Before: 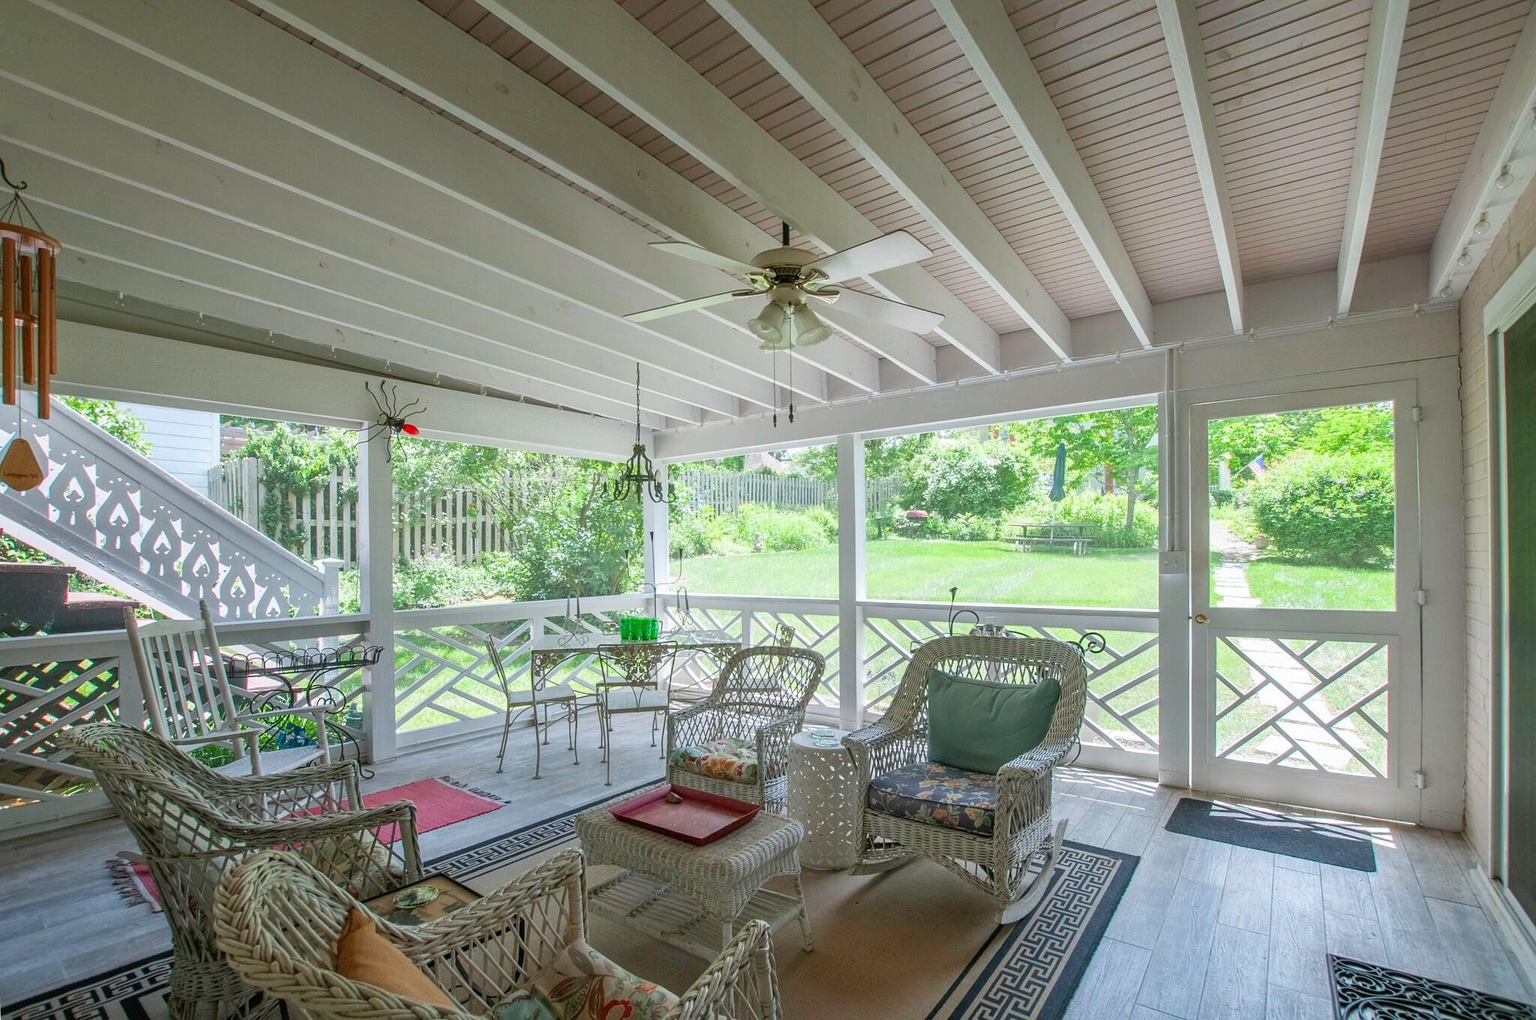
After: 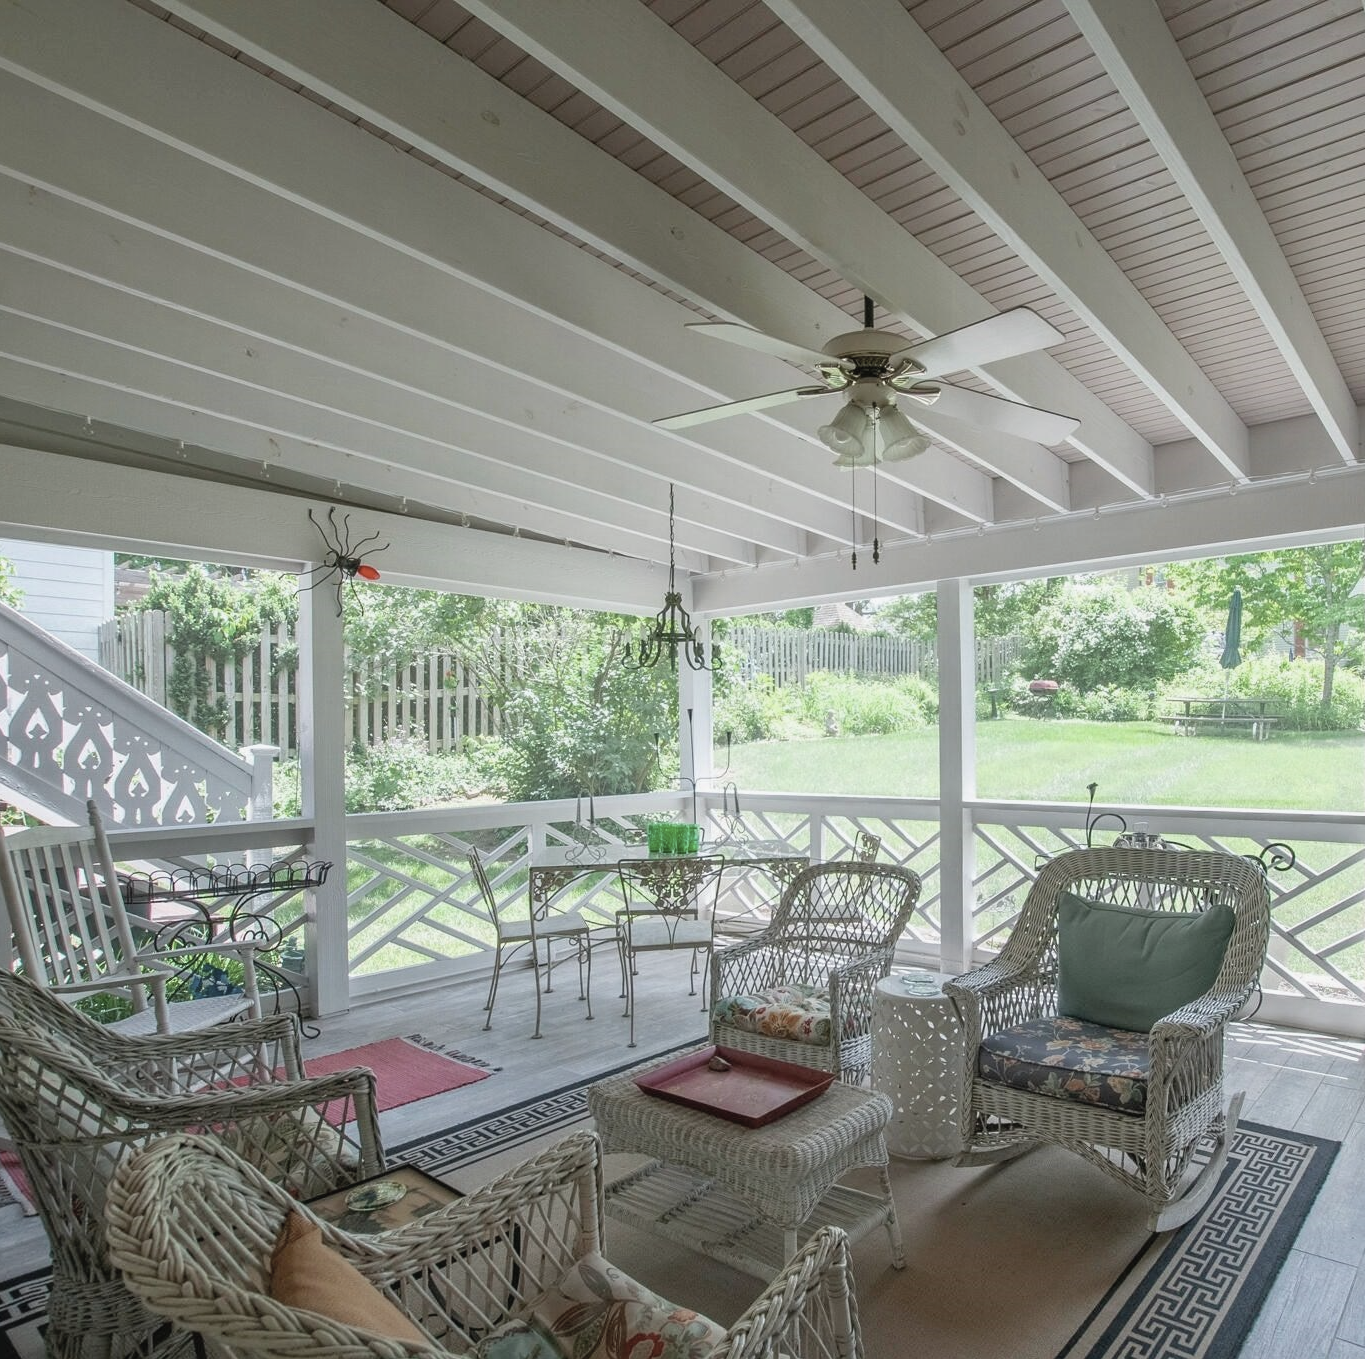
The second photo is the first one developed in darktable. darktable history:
contrast brightness saturation: contrast -0.05, saturation -0.41
crop and rotate: left 8.786%, right 24.548%
